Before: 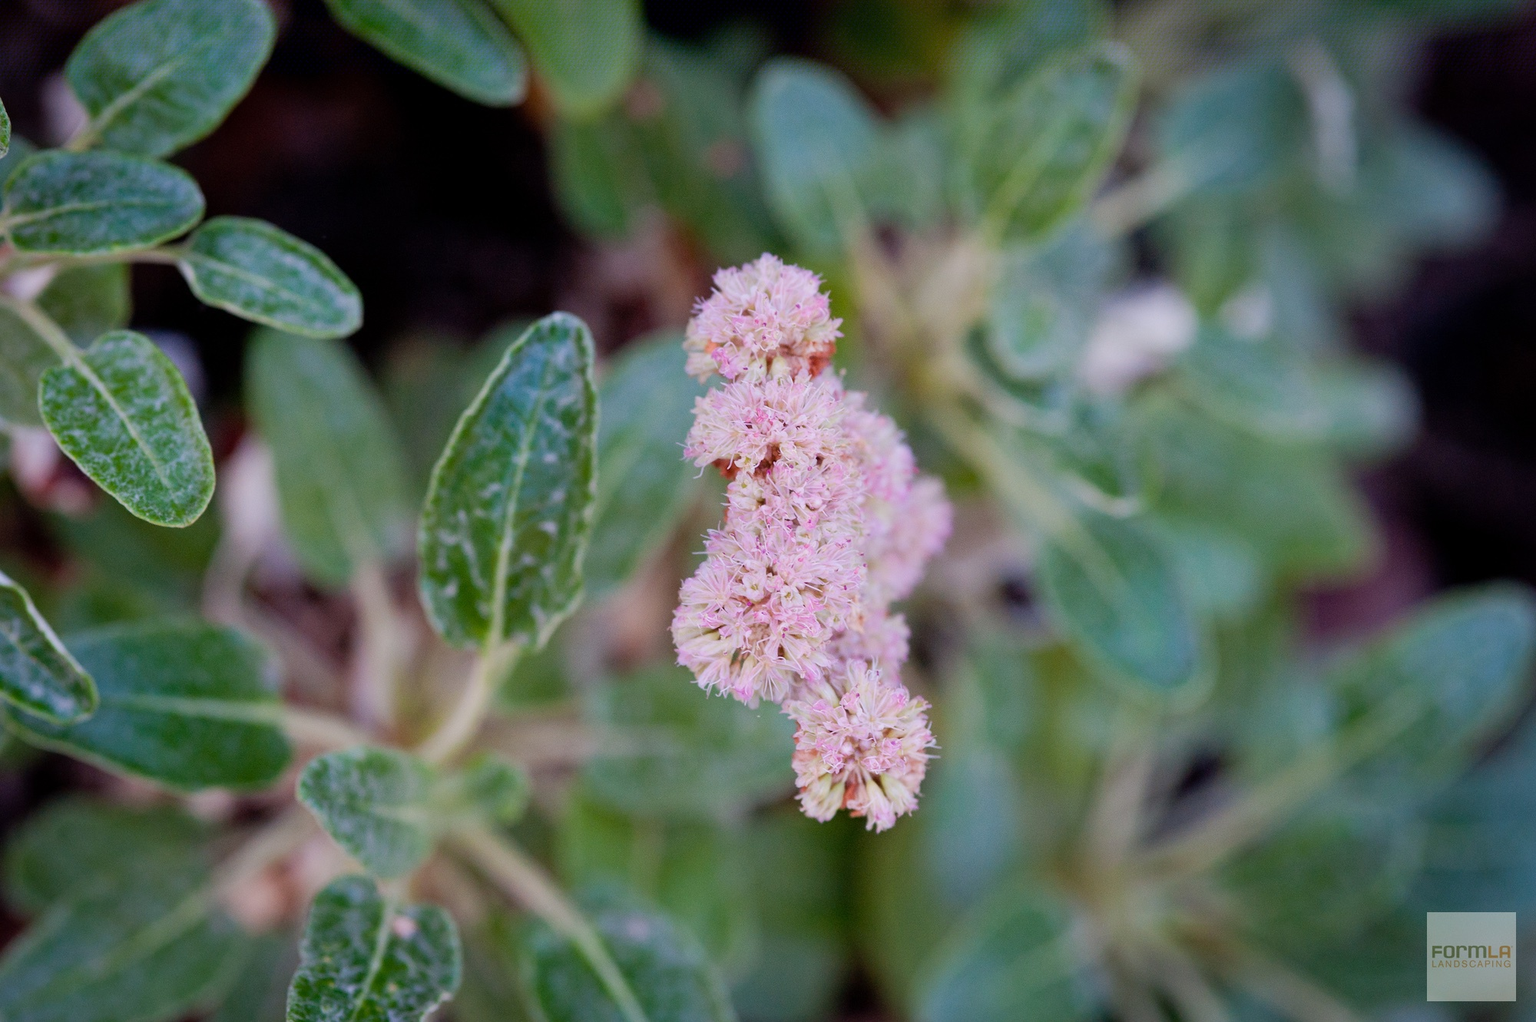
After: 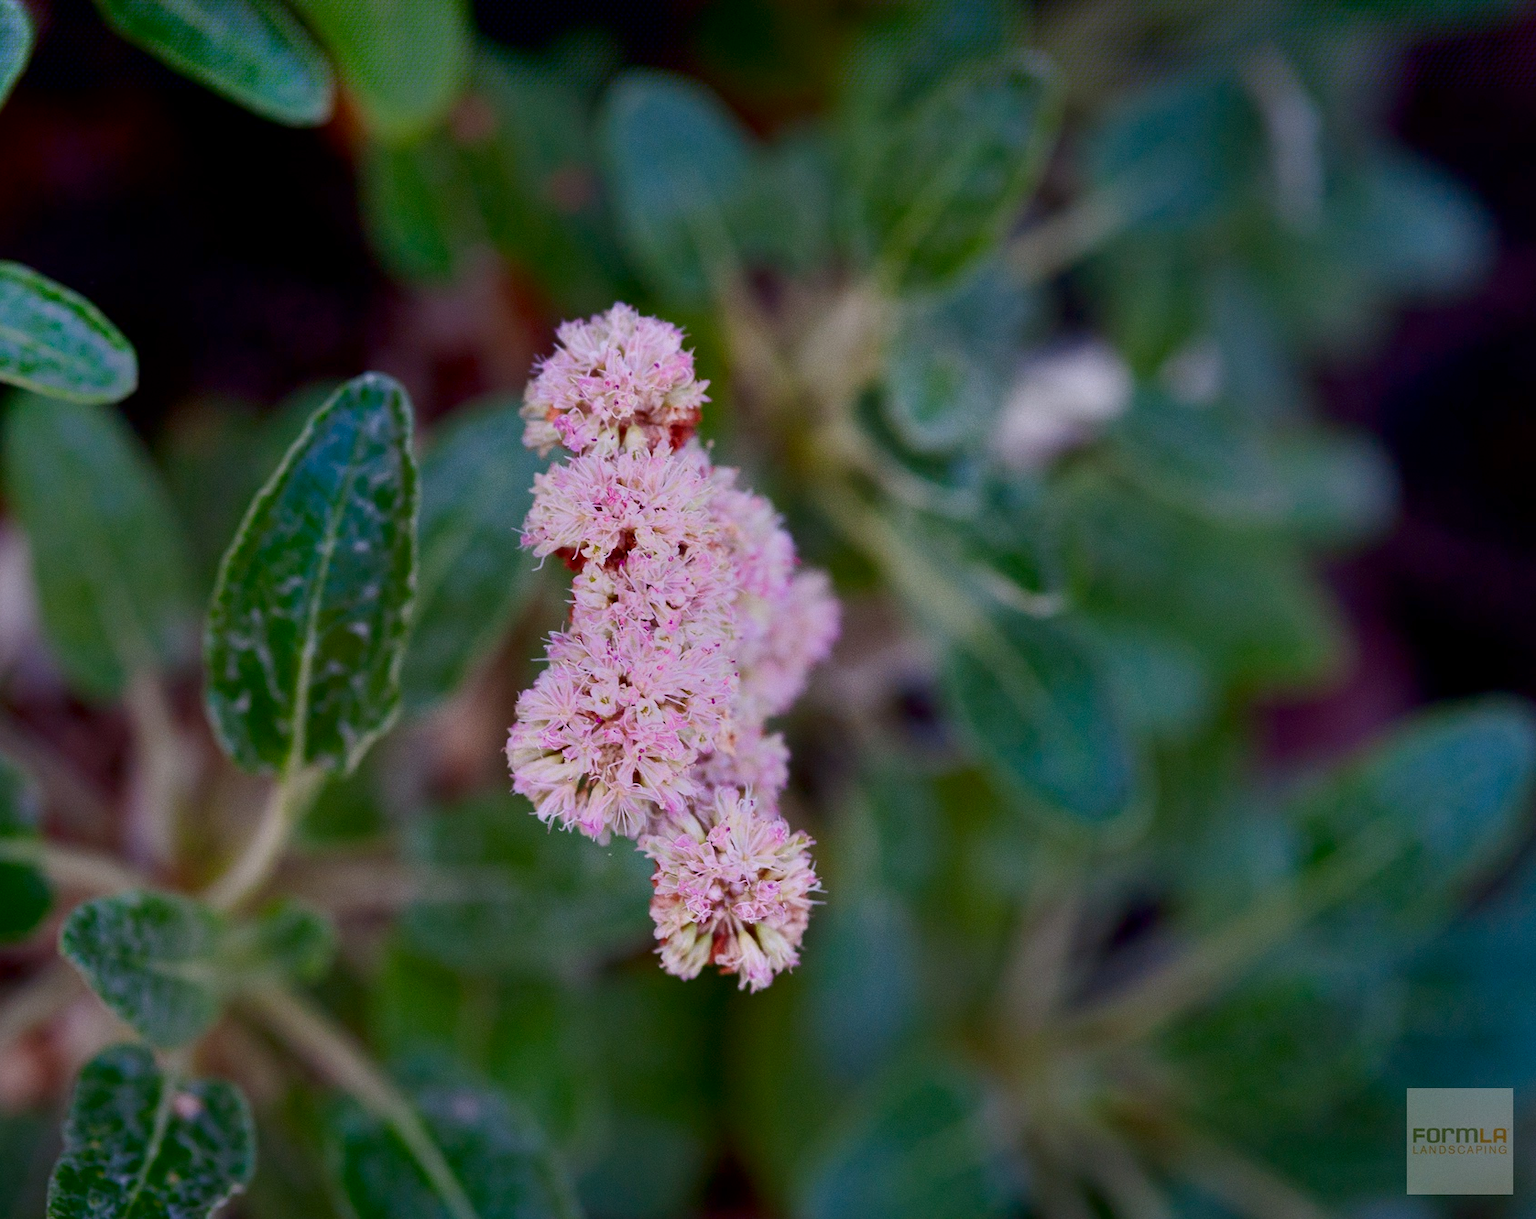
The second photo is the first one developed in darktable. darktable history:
tone equalizer: -7 EV -0.63 EV, -6 EV 1 EV, -5 EV -0.45 EV, -4 EV 0.43 EV, -3 EV 0.41 EV, -2 EV 0.15 EV, -1 EV -0.15 EV, +0 EV -0.39 EV, smoothing diameter 25%, edges refinement/feathering 10, preserve details guided filter
contrast brightness saturation: brightness -0.25, saturation 0.2
grain: coarseness 0.09 ISO, strength 10%
crop: left 16.145%
white balance: emerald 1
